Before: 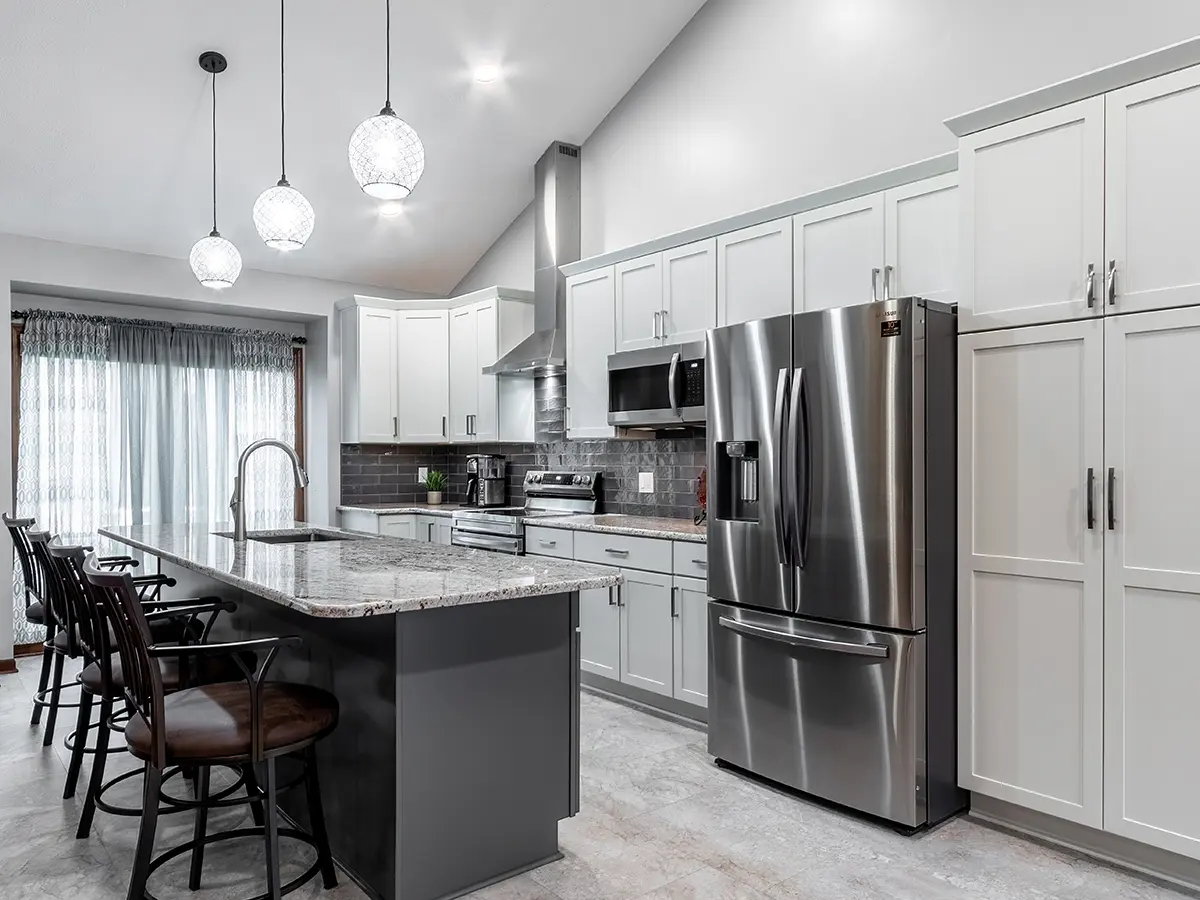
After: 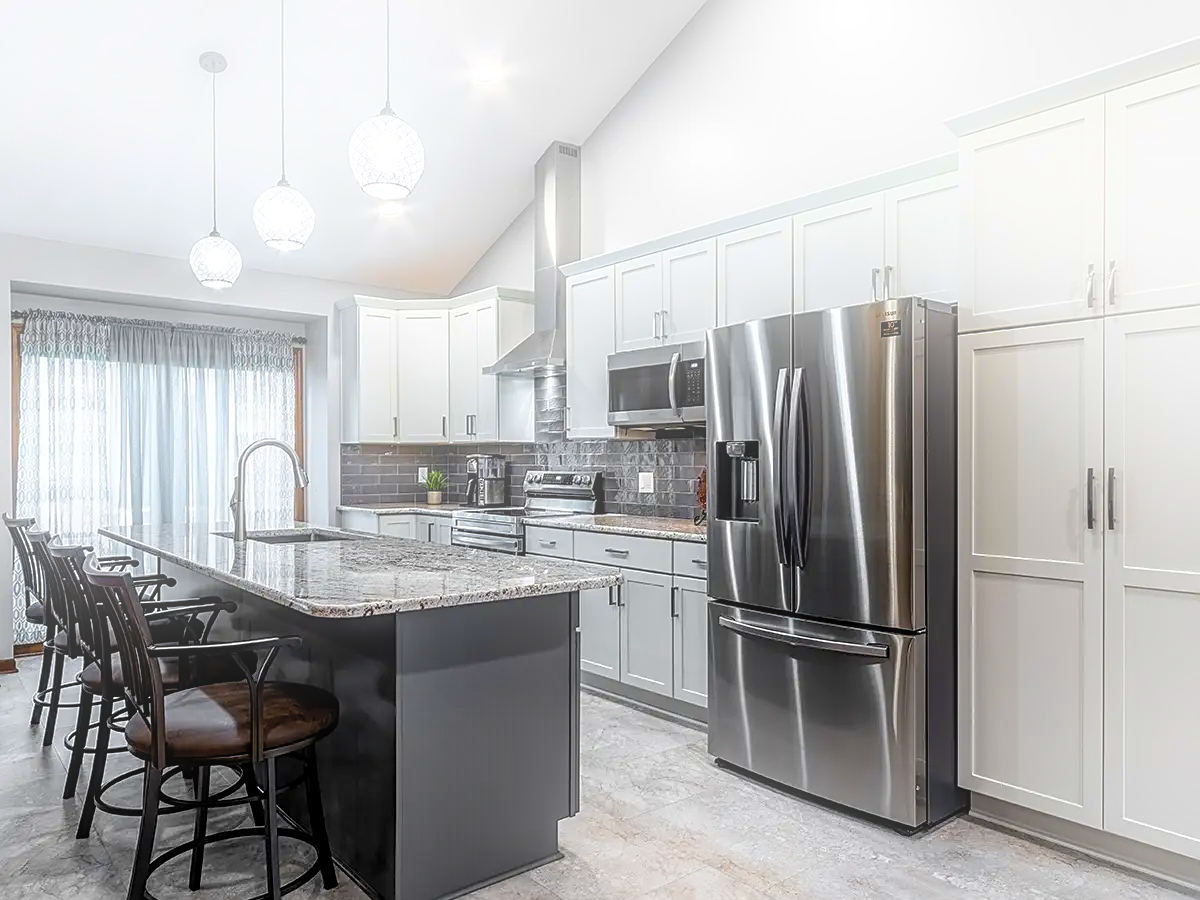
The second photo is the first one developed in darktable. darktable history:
color contrast: green-magenta contrast 0.8, blue-yellow contrast 1.1, unbound 0
bloom: threshold 82.5%, strength 16.25%
local contrast: highlights 25%, detail 130%
color balance rgb: perceptual saturation grading › global saturation 20%, global vibrance 20%
sharpen: on, module defaults
